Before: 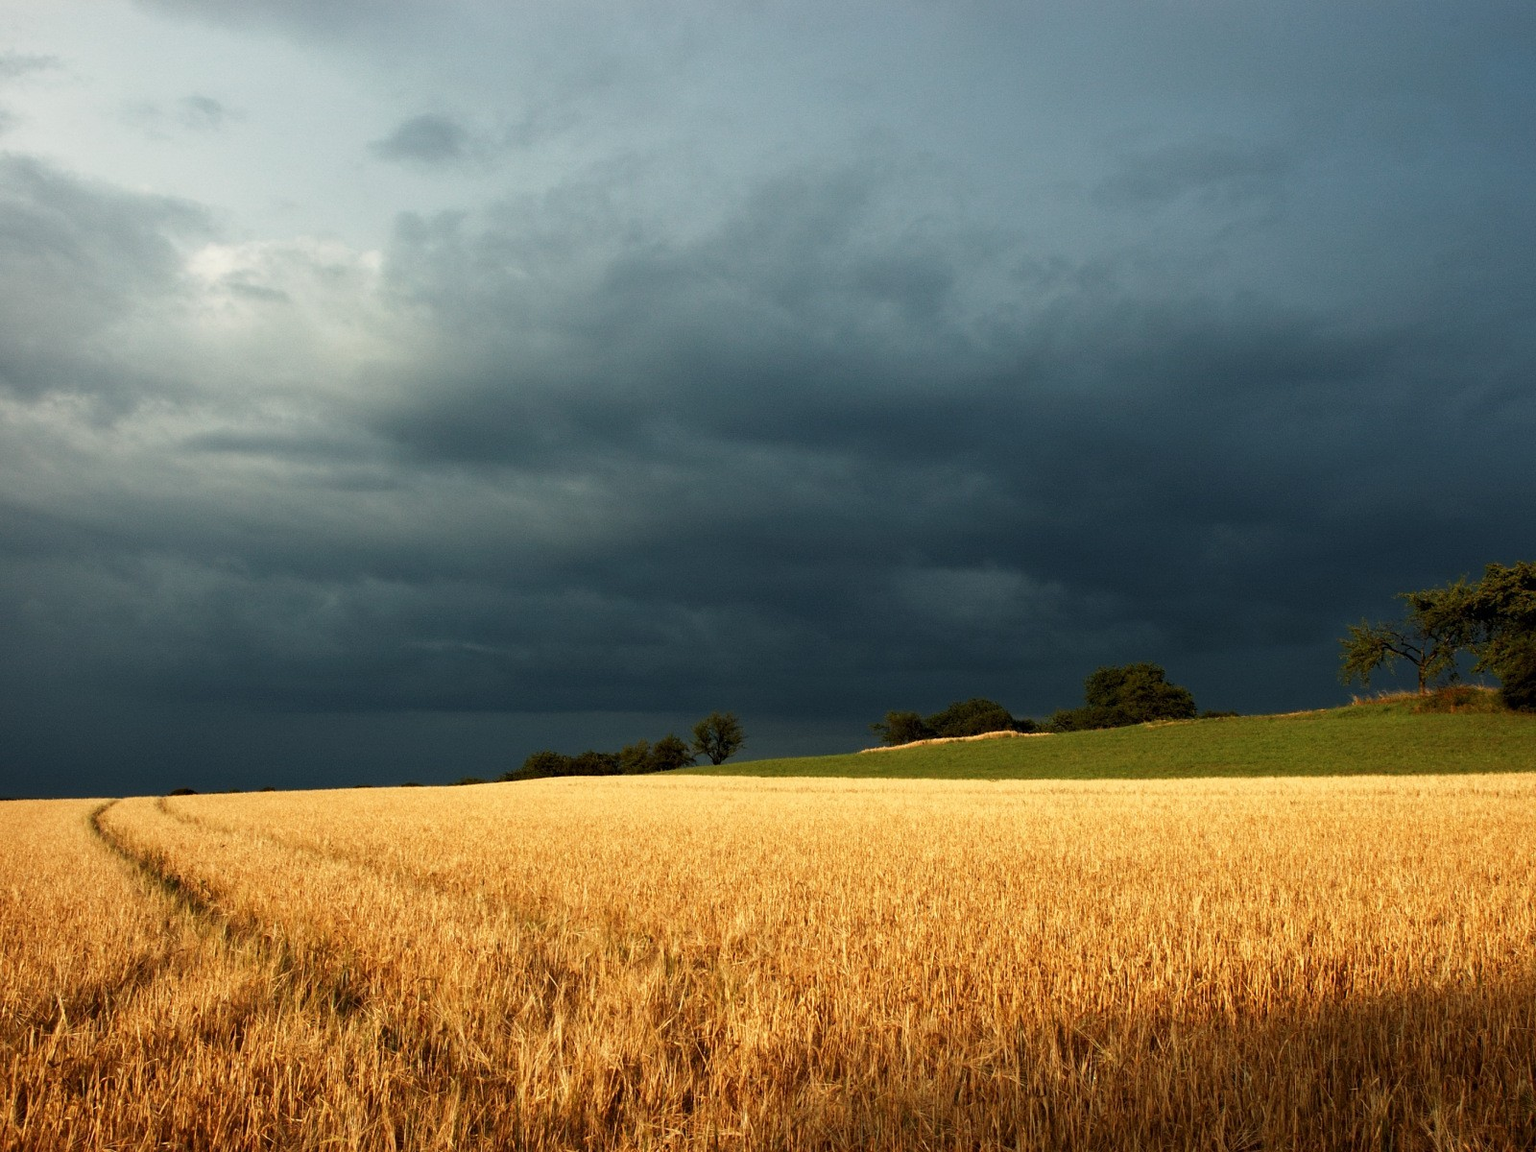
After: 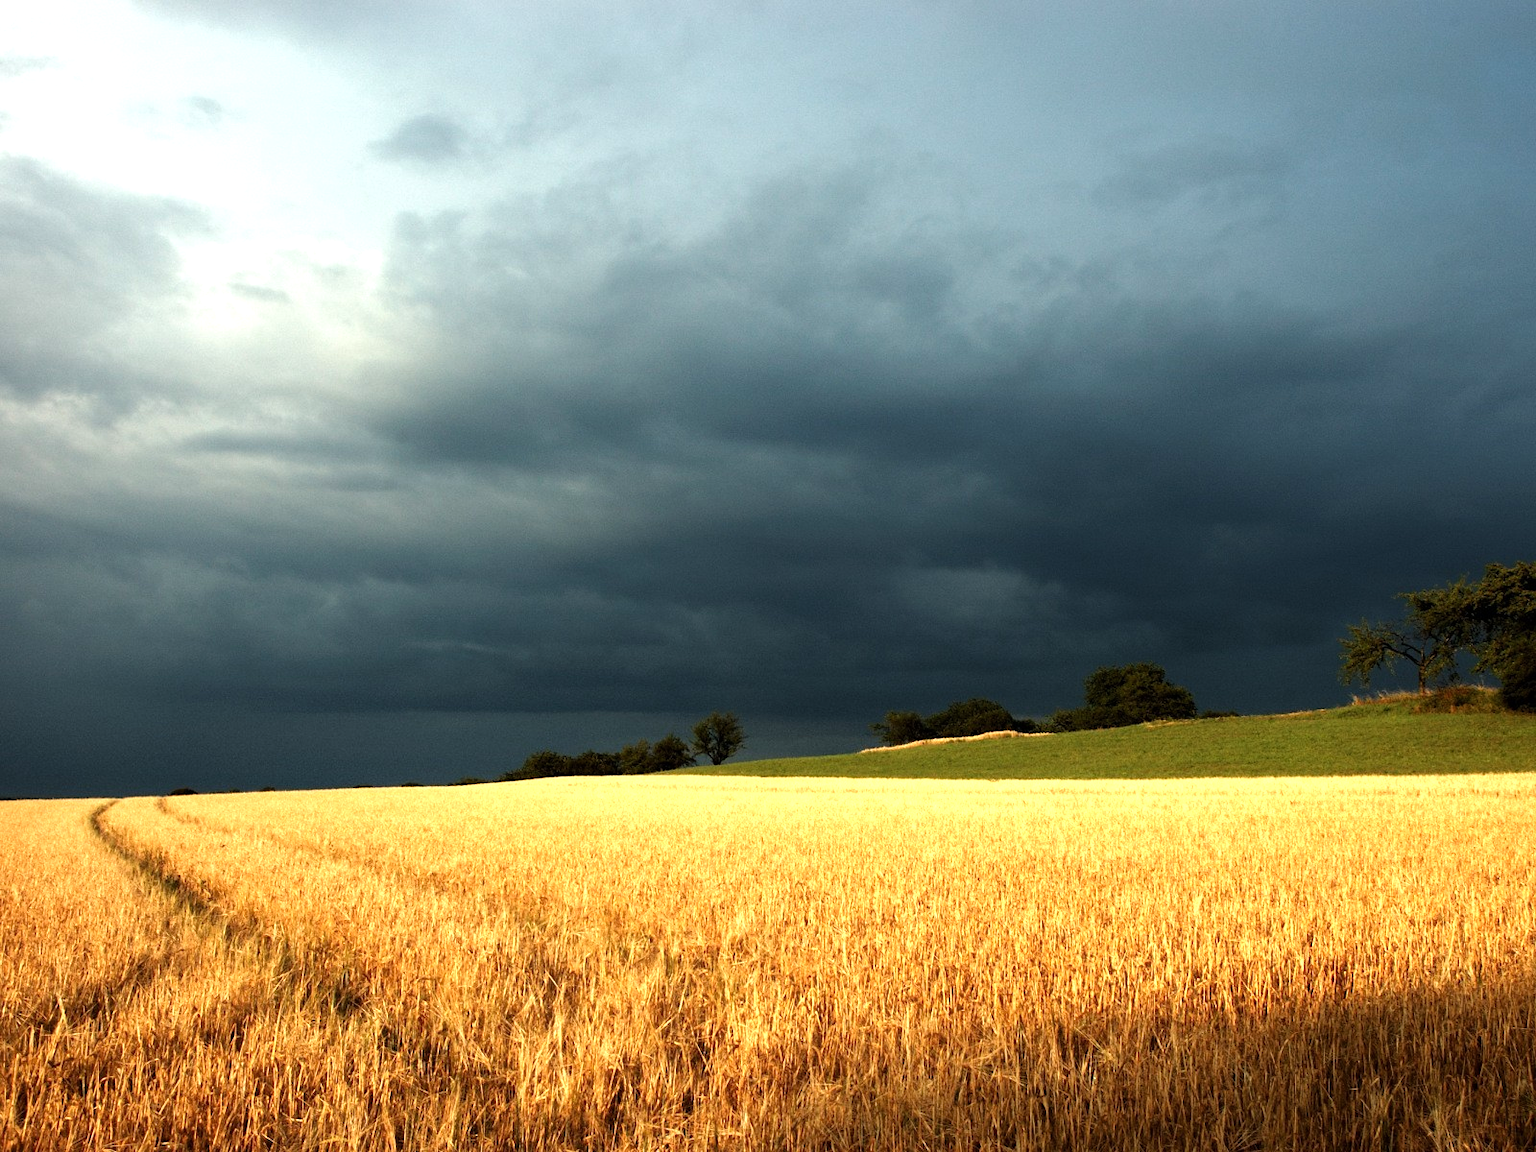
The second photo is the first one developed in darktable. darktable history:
tone equalizer: -8 EV -0.735 EV, -7 EV -0.667 EV, -6 EV -0.598 EV, -5 EV -0.387 EV, -3 EV 0.389 EV, -2 EV 0.6 EV, -1 EV 0.689 EV, +0 EV 0.773 EV
